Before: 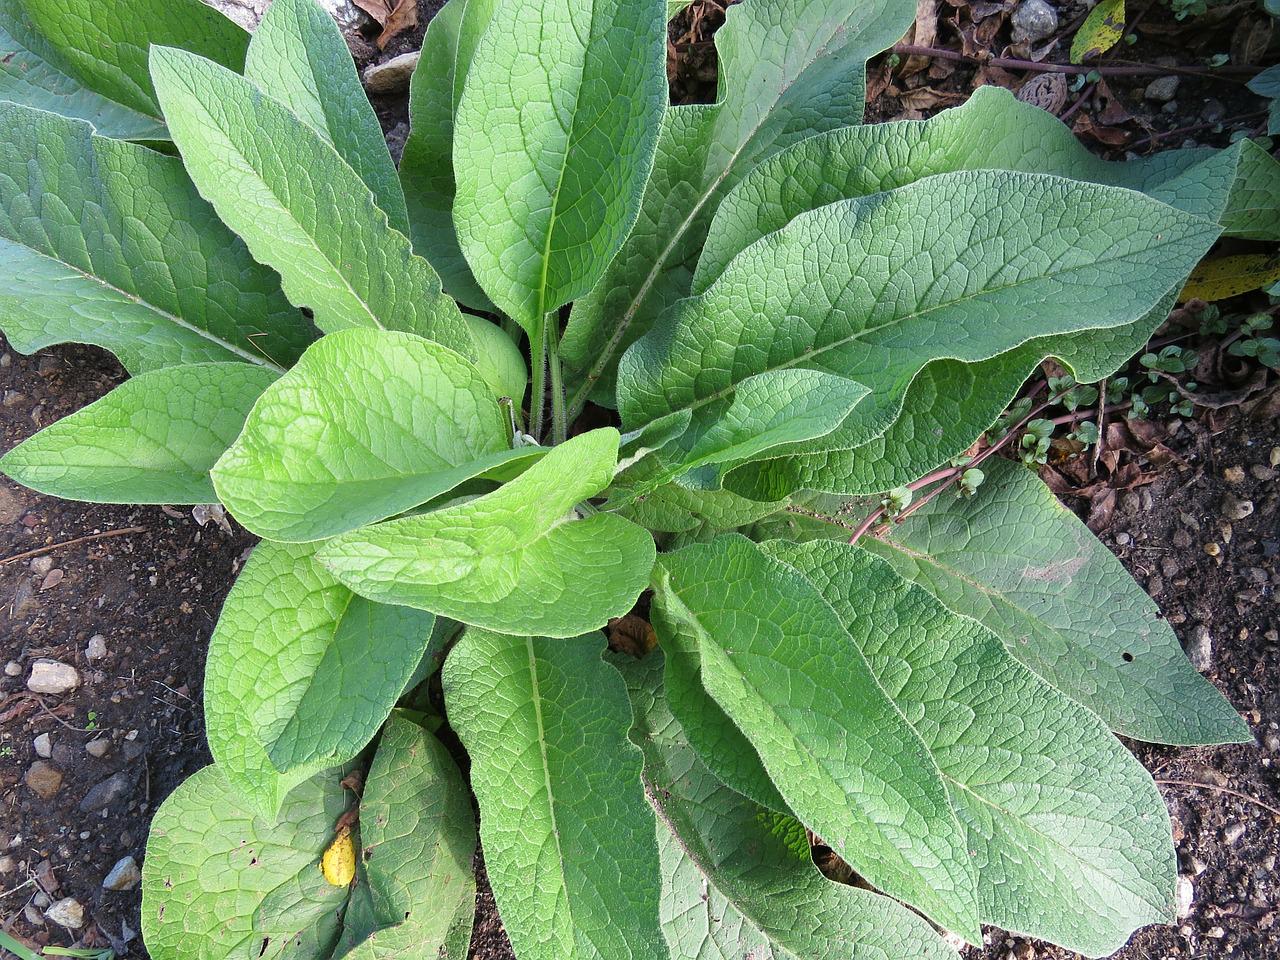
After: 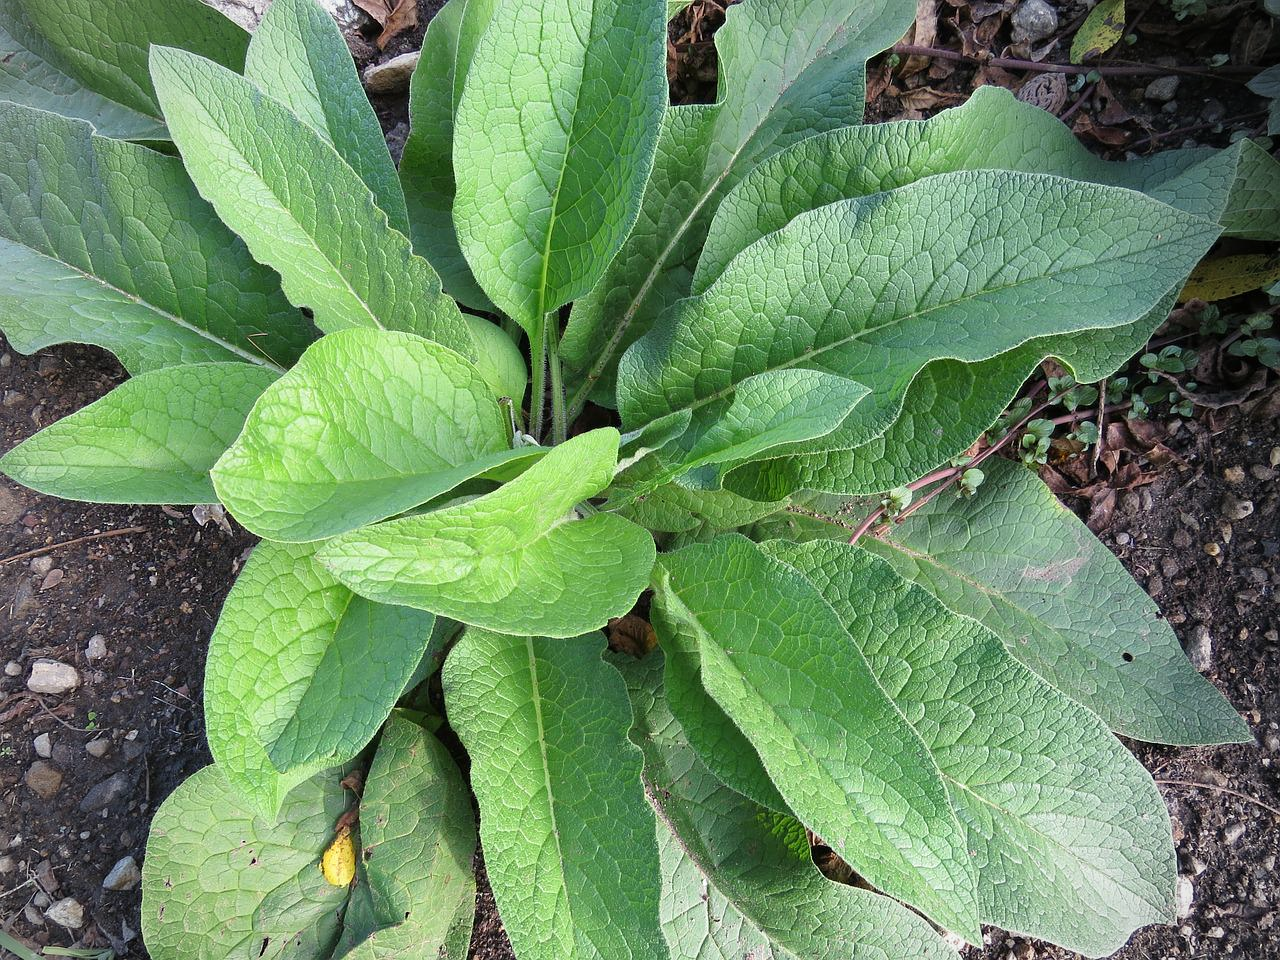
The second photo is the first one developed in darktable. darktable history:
vignetting: brightness -0.277, width/height ratio 1.089
